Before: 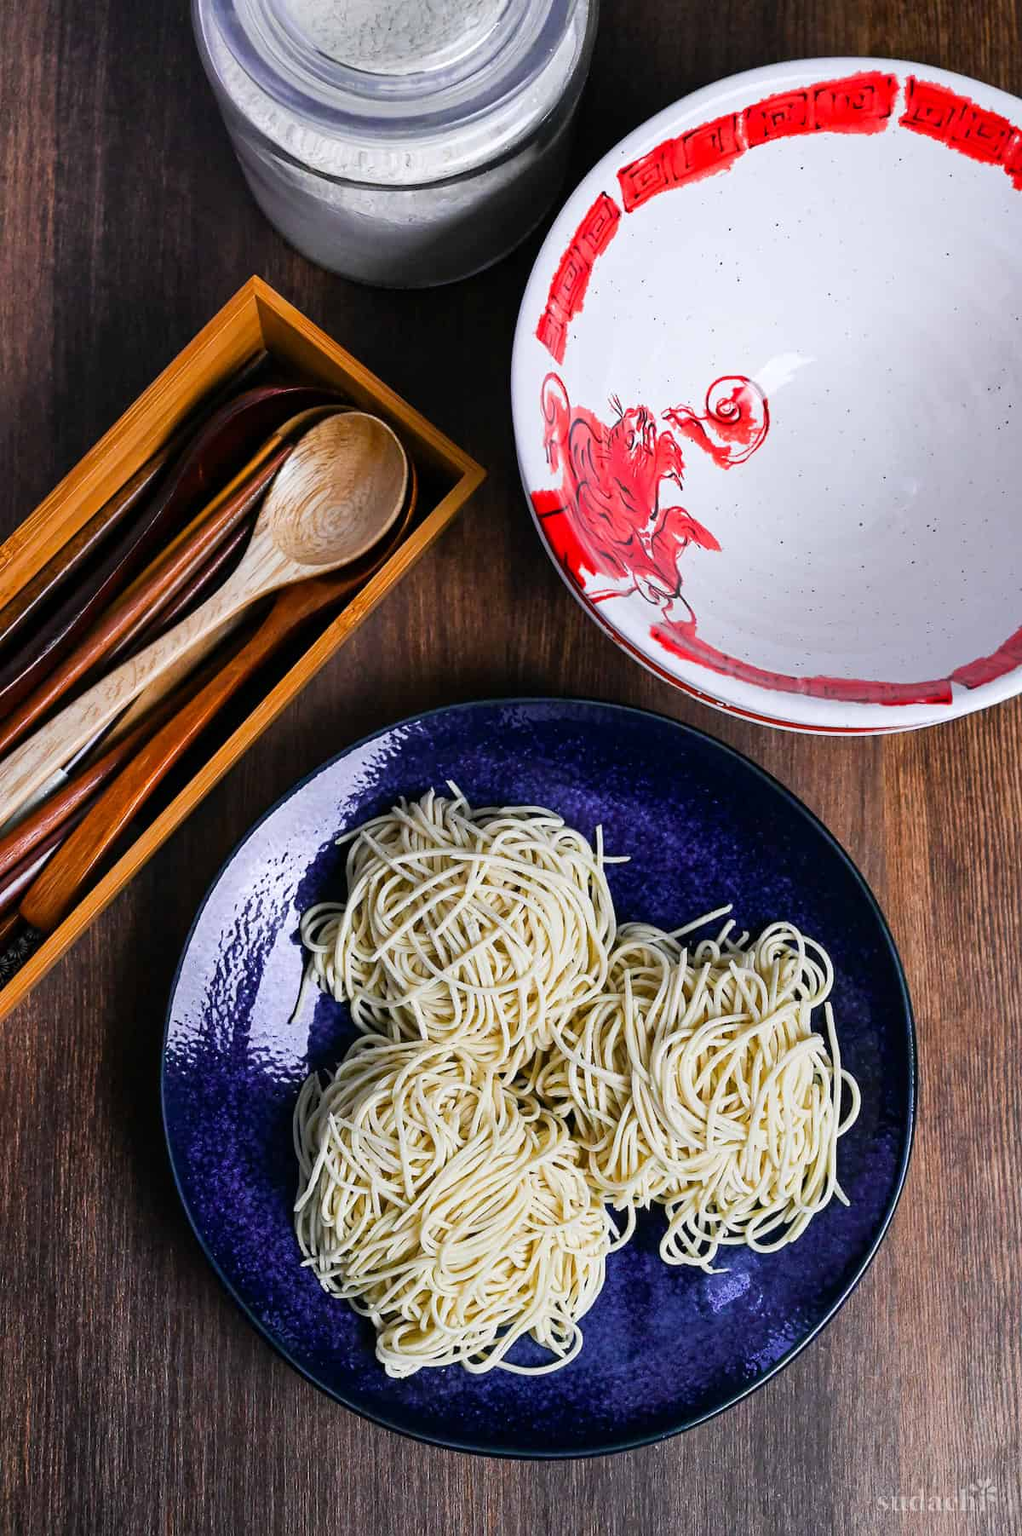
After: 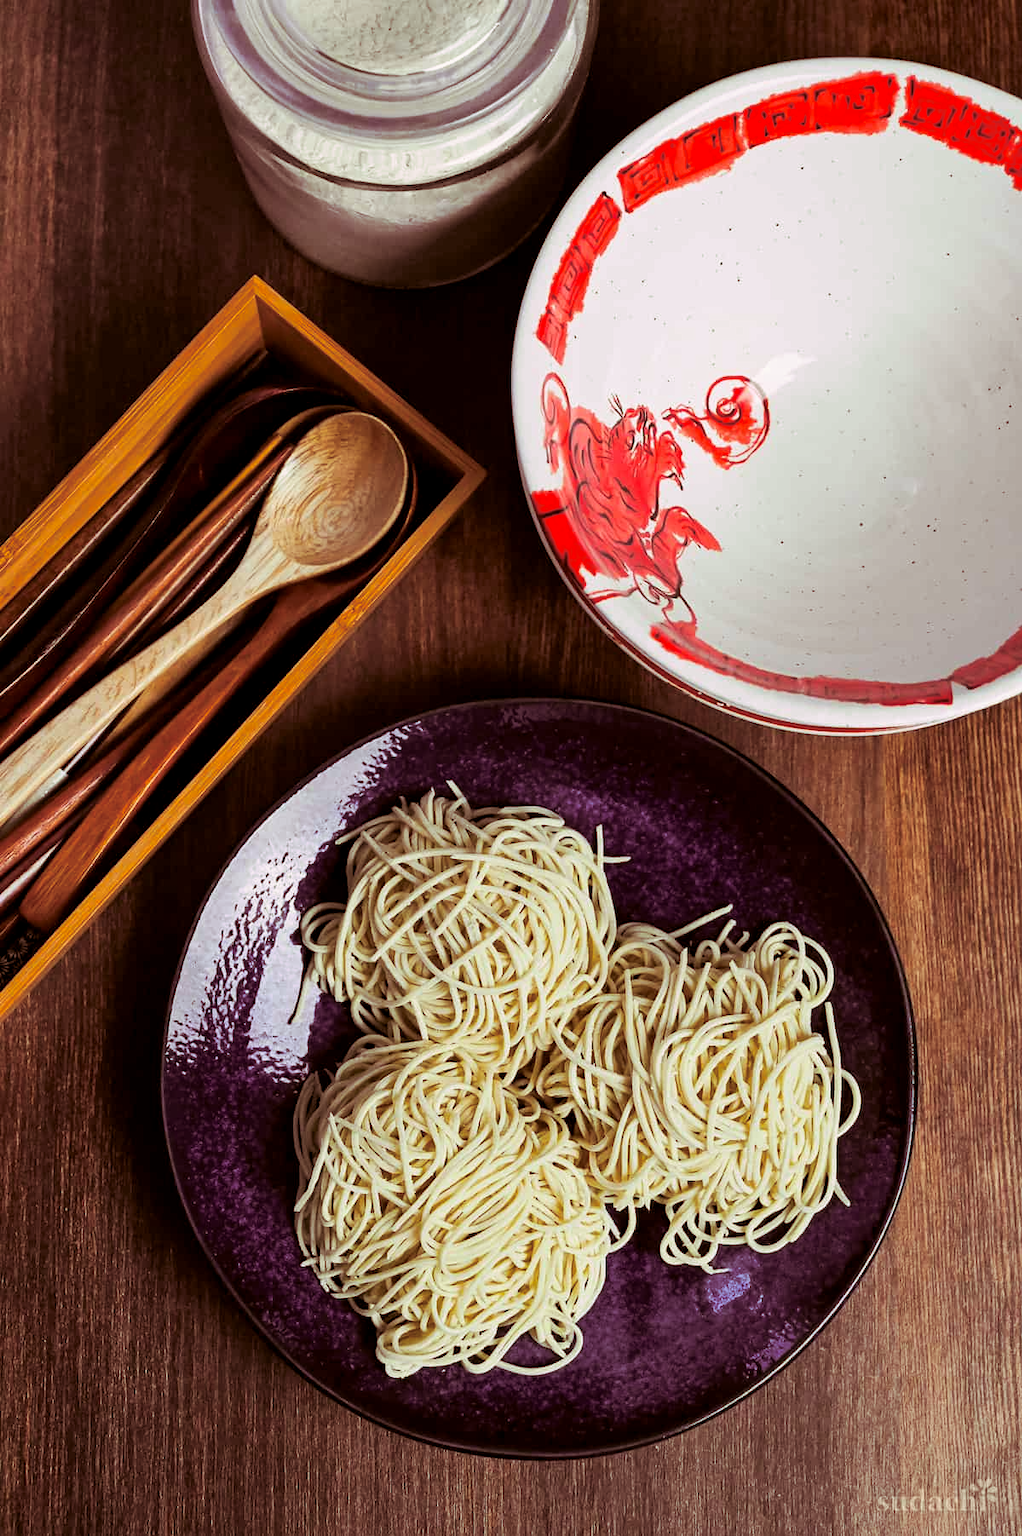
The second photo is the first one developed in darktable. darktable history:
split-toning: highlights › hue 298.8°, highlights › saturation 0.73, compress 41.76%
color correction: highlights a* -5.94, highlights b* 9.48, shadows a* 10.12, shadows b* 23.94
